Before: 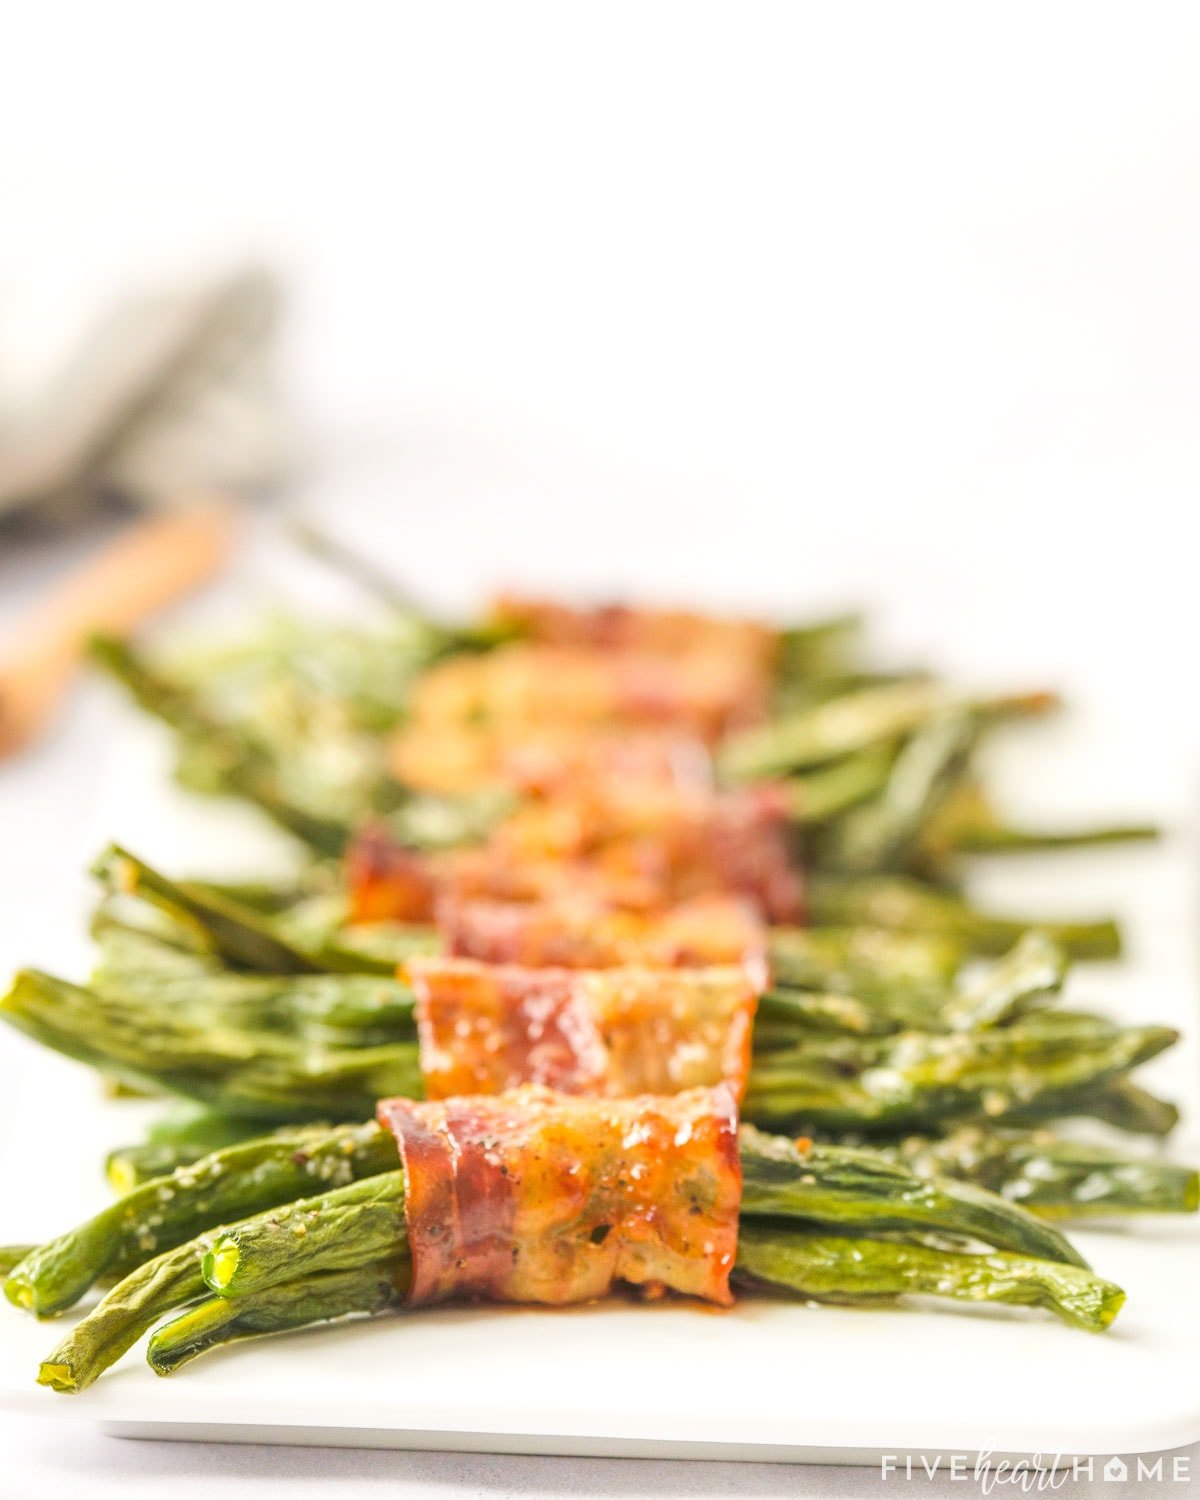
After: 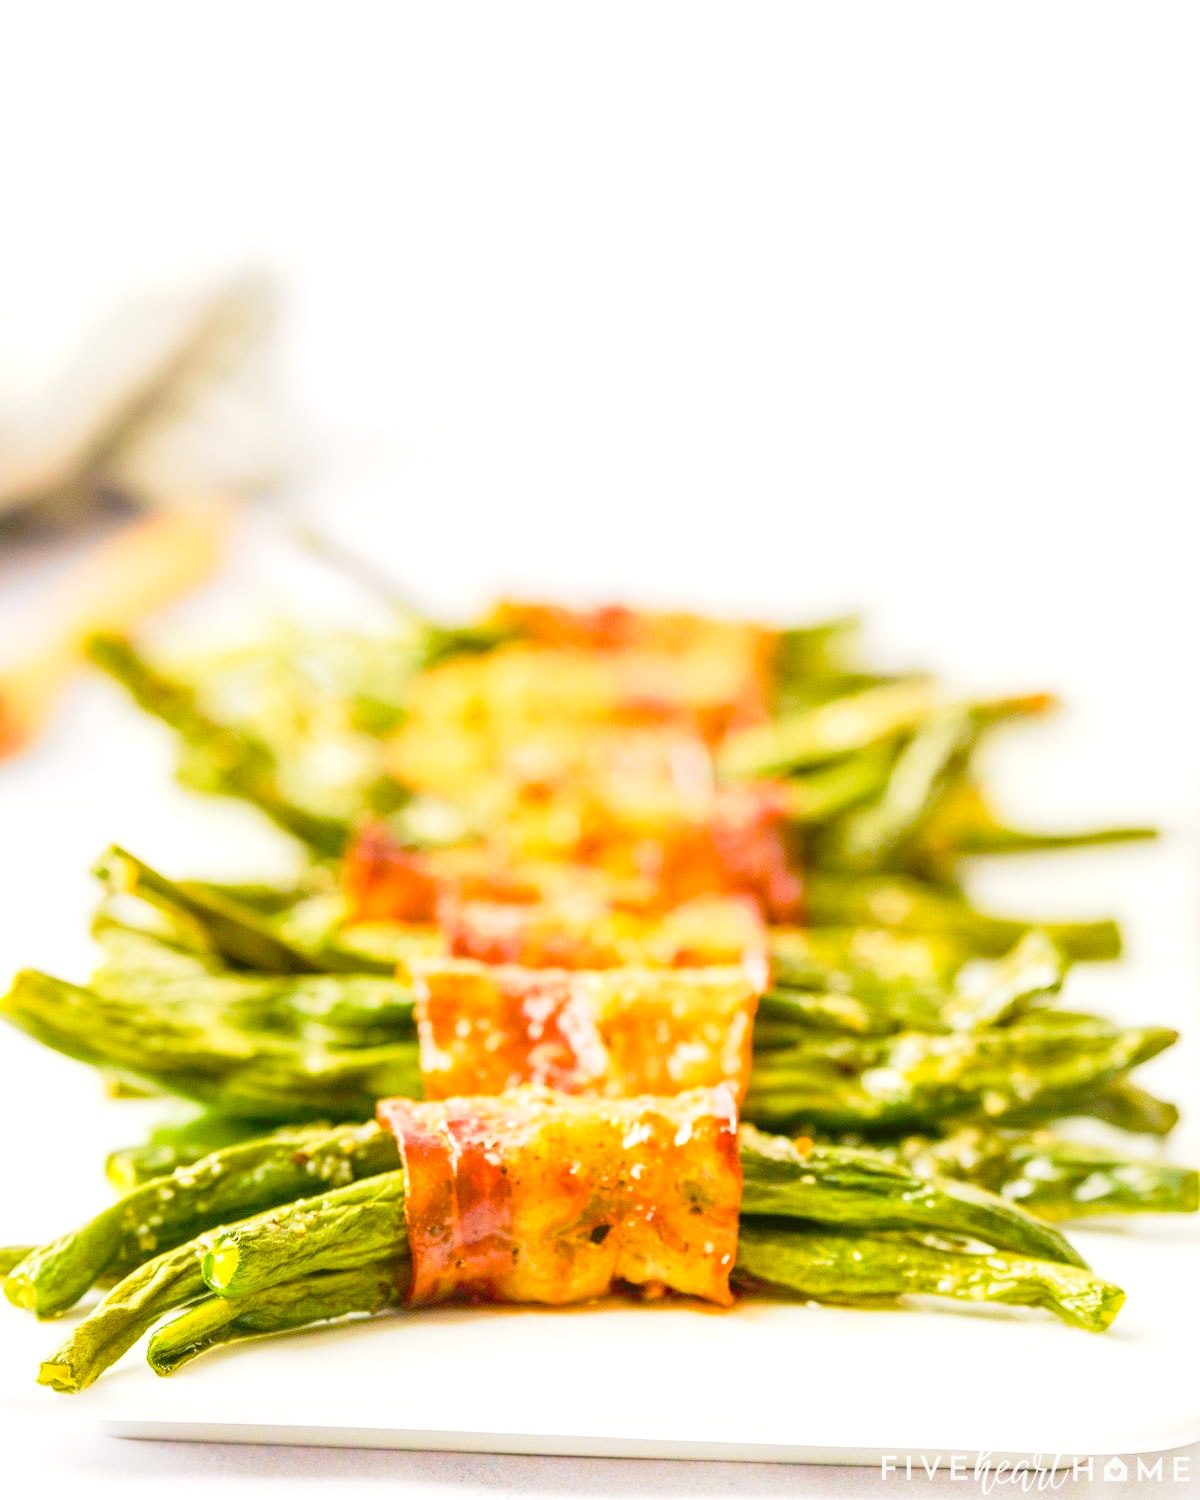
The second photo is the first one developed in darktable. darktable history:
color balance rgb: perceptual saturation grading › global saturation 20%, perceptual saturation grading › highlights -25.021%, perceptual saturation grading › shadows 50.065%, perceptual brilliance grading › highlights 7.075%, perceptual brilliance grading › mid-tones 16.844%, perceptual brilliance grading › shadows -5.473%, global vibrance 40.123%
tone curve: curves: ch0 [(0, 0.009) (0.105, 0.08) (0.195, 0.18) (0.283, 0.316) (0.384, 0.434) (0.485, 0.531) (0.638, 0.69) (0.81, 0.872) (1, 0.977)]; ch1 [(0, 0) (0.161, 0.092) (0.35, 0.33) (0.379, 0.401) (0.456, 0.469) (0.502, 0.5) (0.525, 0.514) (0.586, 0.617) (0.635, 0.655) (1, 1)]; ch2 [(0, 0) (0.371, 0.362) (0.437, 0.437) (0.48, 0.49) (0.53, 0.515) (0.56, 0.571) (0.622, 0.606) (1, 1)], preserve colors none
